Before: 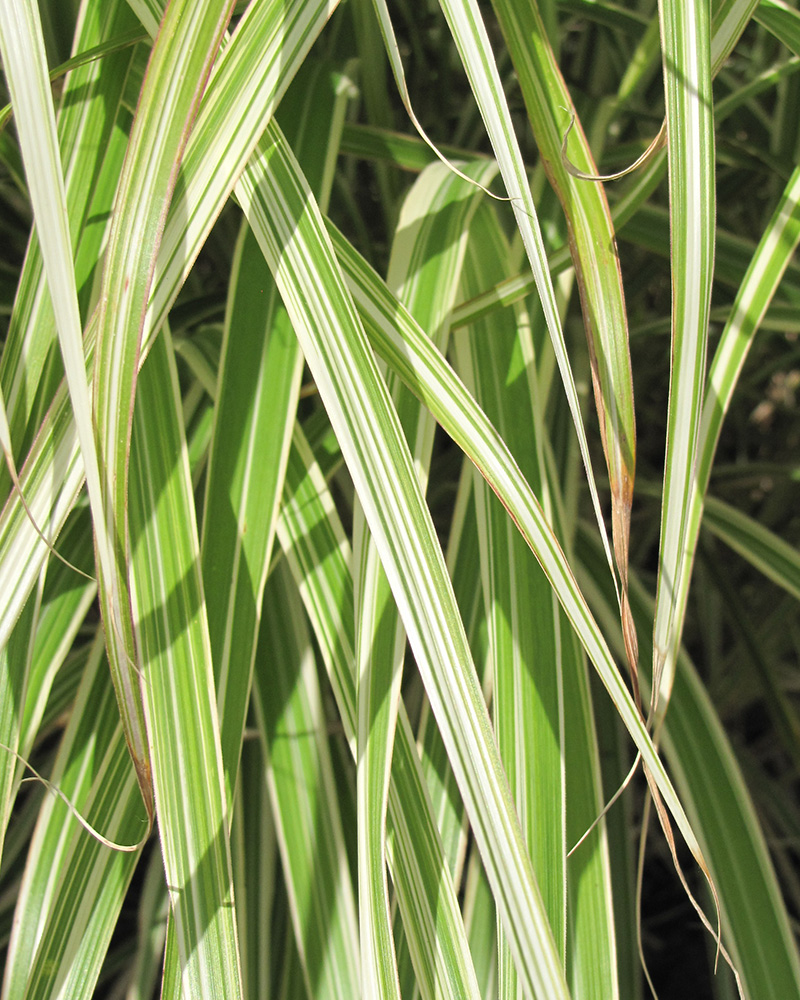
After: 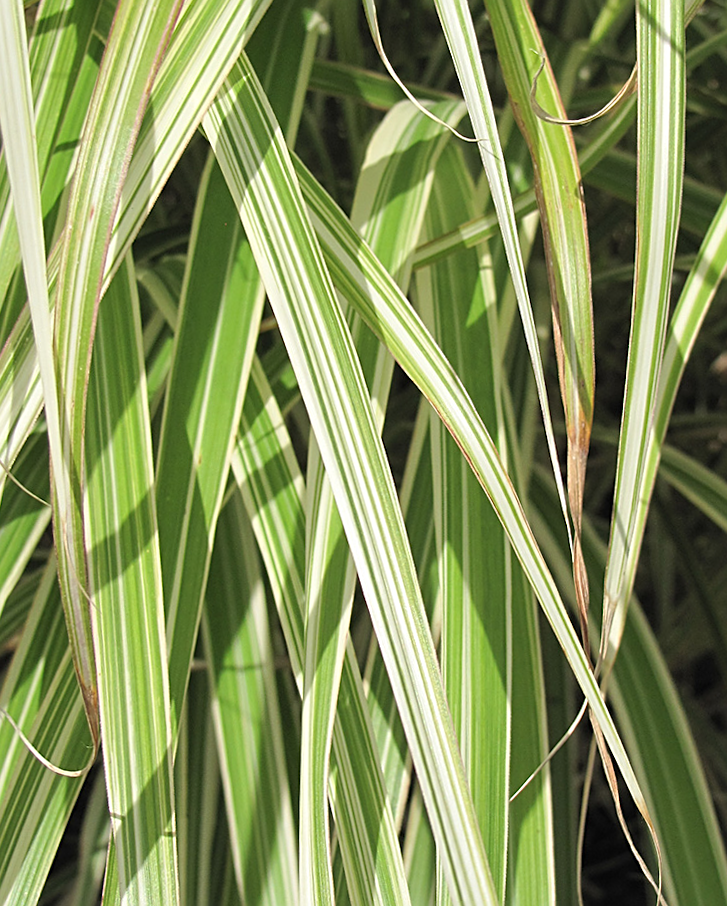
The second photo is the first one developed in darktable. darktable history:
crop and rotate: angle -1.96°, left 3.097%, top 4.154%, right 1.586%, bottom 0.529%
contrast brightness saturation: contrast 0.01, saturation -0.05
sharpen: on, module defaults
rotate and perspective: rotation 0.192°, lens shift (horizontal) -0.015, crop left 0.005, crop right 0.996, crop top 0.006, crop bottom 0.99
